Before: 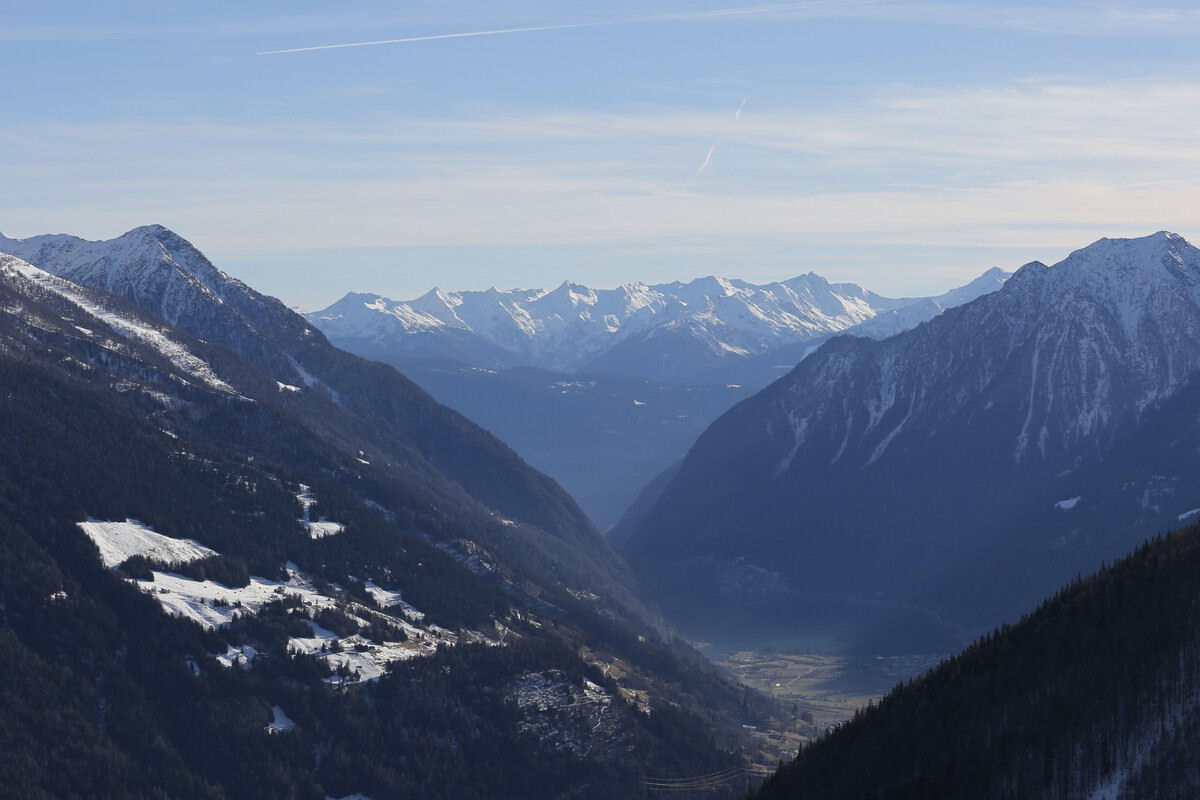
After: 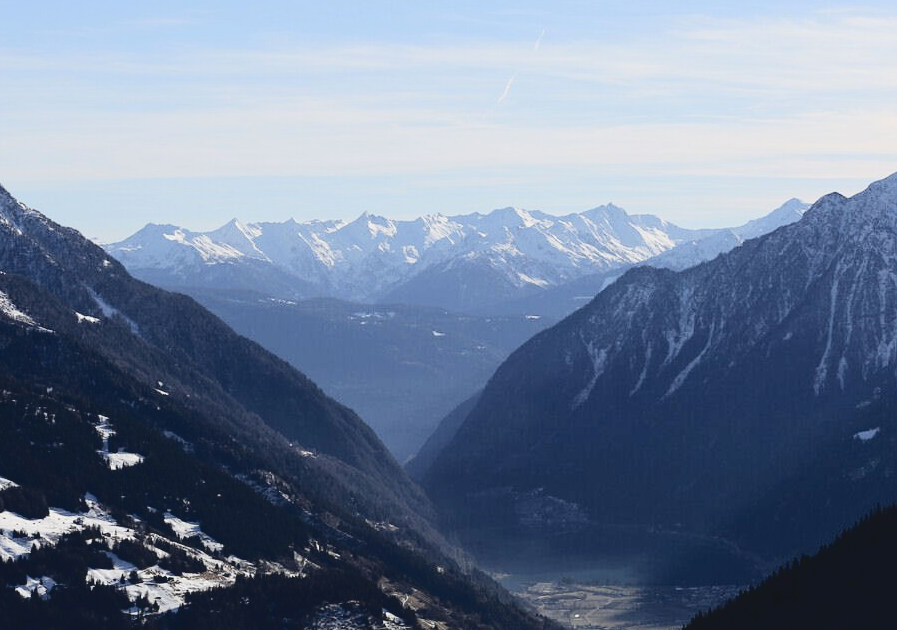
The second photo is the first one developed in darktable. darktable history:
crop: left 16.816%, top 8.746%, right 8.377%, bottom 12.495%
tone curve: curves: ch0 [(0, 0) (0.003, 0.068) (0.011, 0.068) (0.025, 0.068) (0.044, 0.068) (0.069, 0.072) (0.1, 0.072) (0.136, 0.077) (0.177, 0.095) (0.224, 0.126) (0.277, 0.2) (0.335, 0.3) (0.399, 0.407) (0.468, 0.52) (0.543, 0.624) (0.623, 0.721) (0.709, 0.811) (0.801, 0.88) (0.898, 0.942) (1, 1)], color space Lab, independent channels, preserve colors none
